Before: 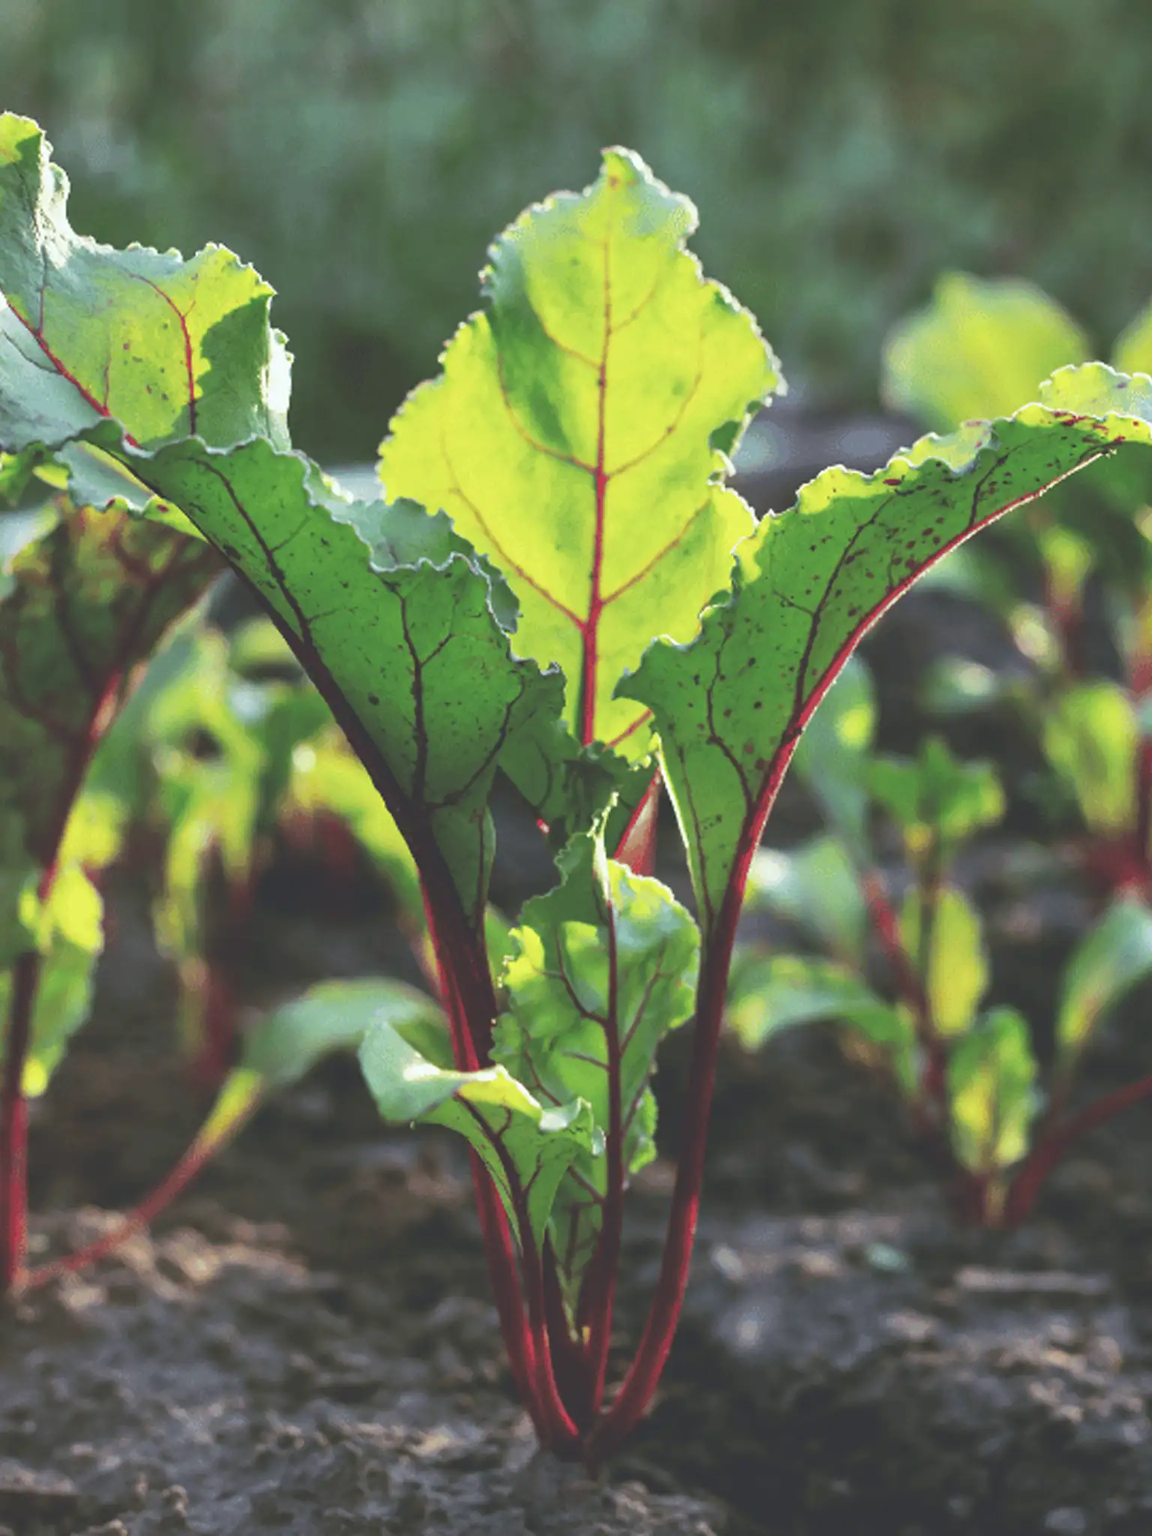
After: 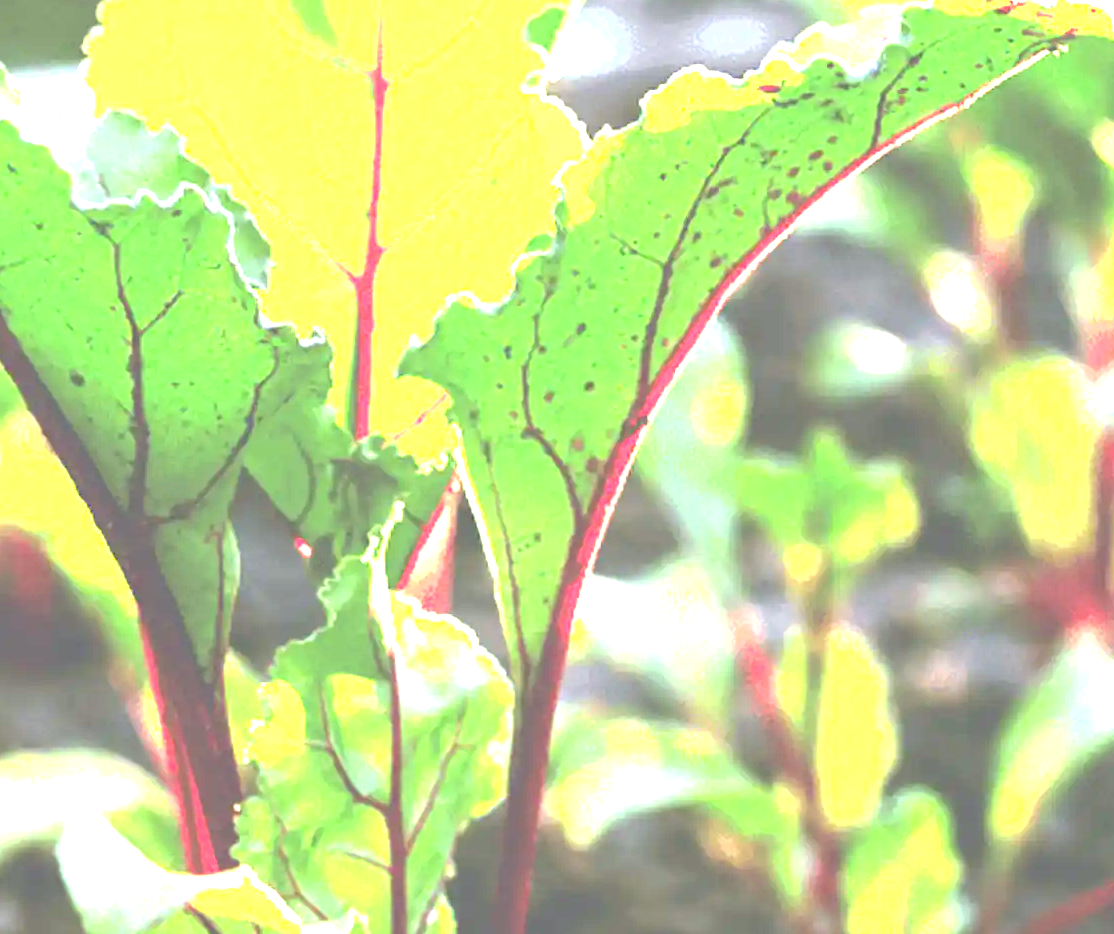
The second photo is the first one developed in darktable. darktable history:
color correction: highlights a* 0.801, highlights b* 2.87, saturation 1.09
crop and rotate: left 27.443%, top 27.076%, bottom 27.312%
exposure: exposure 2.223 EV, compensate exposure bias true, compensate highlight preservation false
